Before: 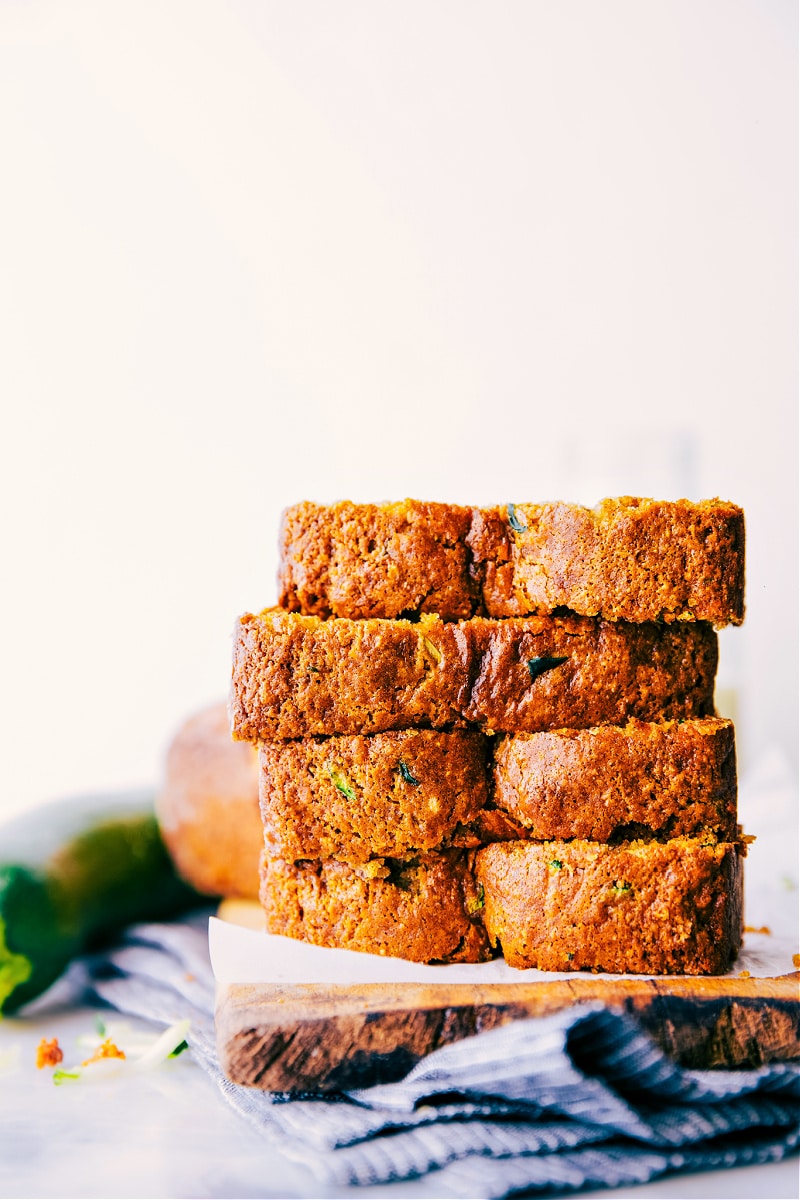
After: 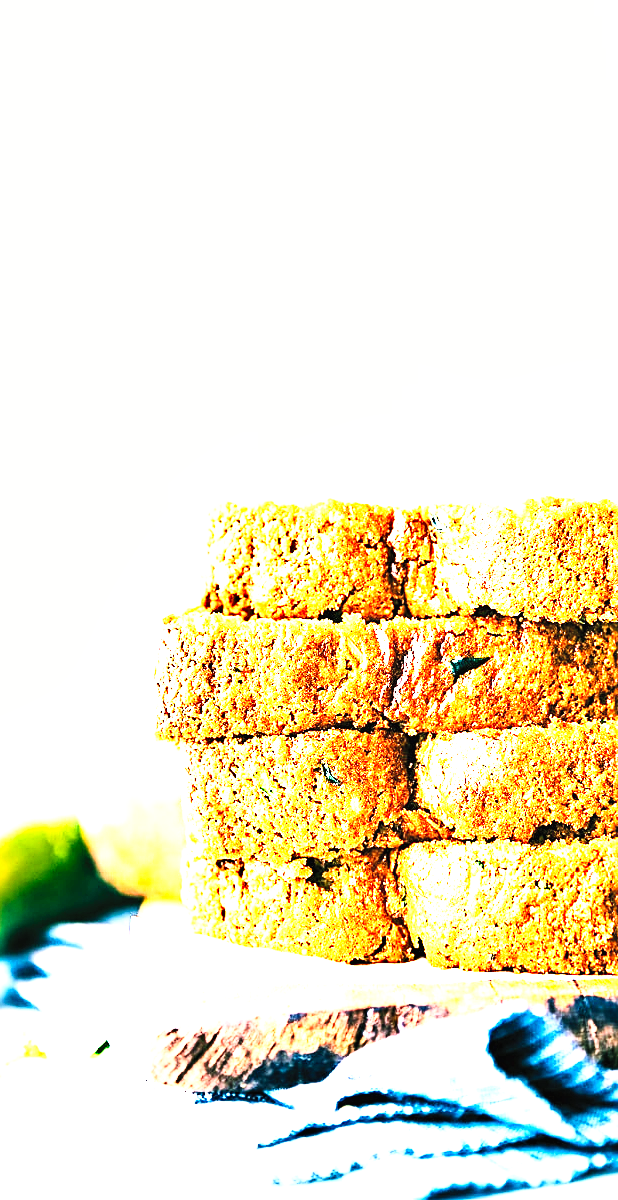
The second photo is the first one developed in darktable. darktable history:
exposure: exposure 1.135 EV, compensate highlight preservation false
sharpen: on, module defaults
contrast brightness saturation: contrast 0.236, brightness 0.263, saturation 0.377
base curve: curves: ch0 [(0, 0) (0.007, 0.004) (0.027, 0.03) (0.046, 0.07) (0.207, 0.54) (0.442, 0.872) (0.673, 0.972) (1, 1)], preserve colors none
shadows and highlights: radius 45.52, white point adjustment 6.55, compress 79.56%, shadows color adjustment 99.13%, highlights color adjustment 0.807%, soften with gaussian
crop: left 9.849%, right 12.818%
color correction: highlights b* 0.059, saturation 0.806
